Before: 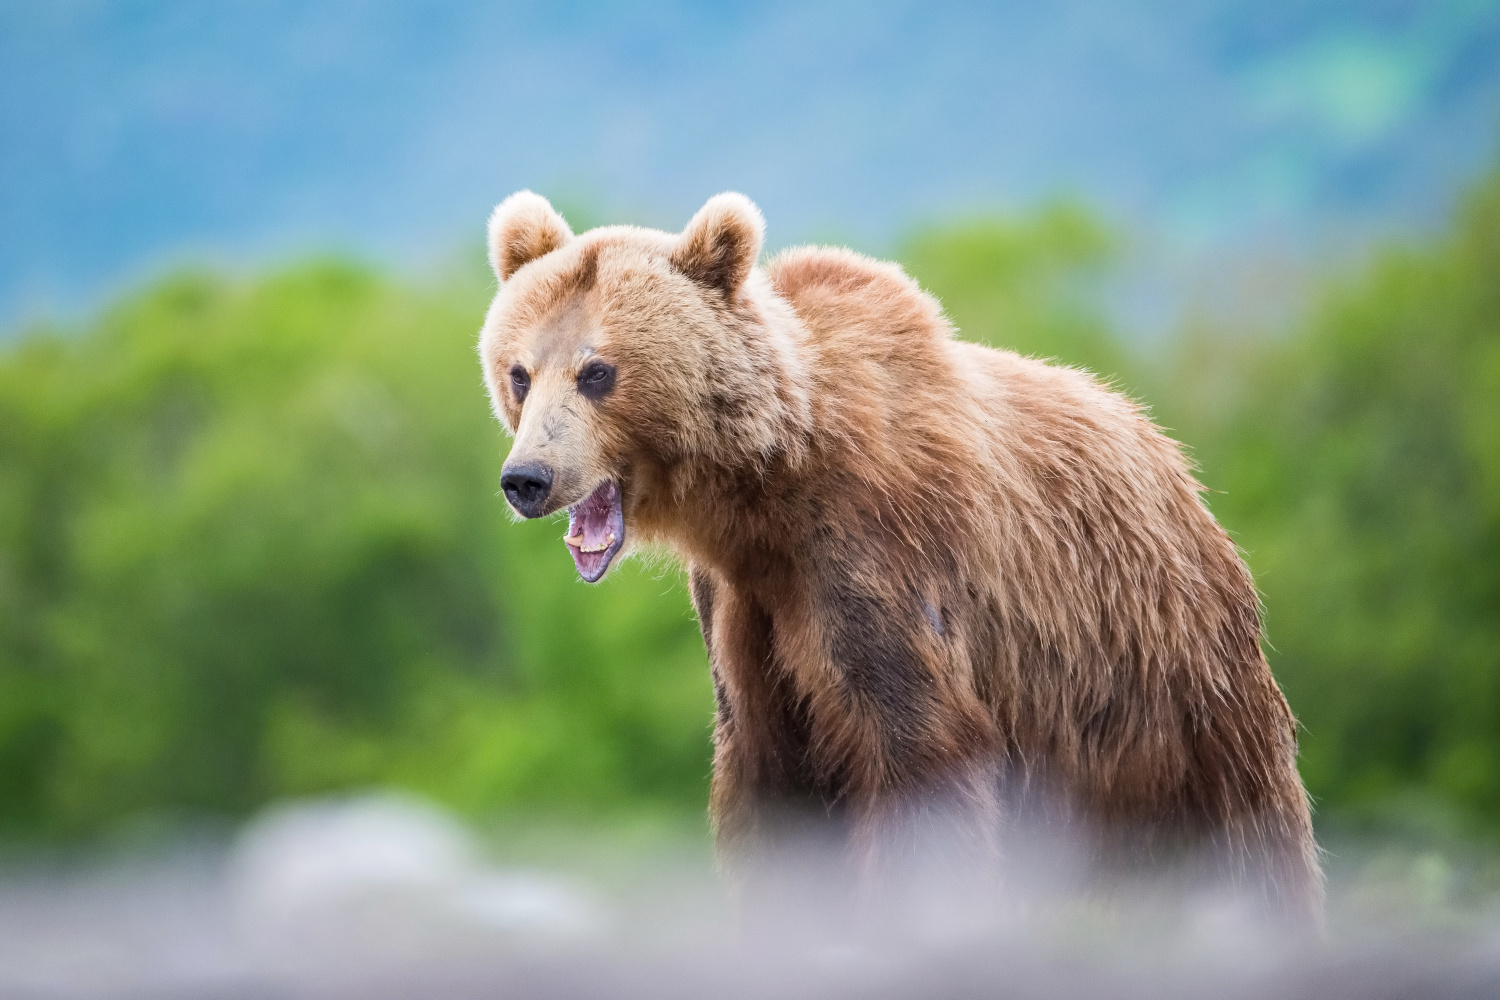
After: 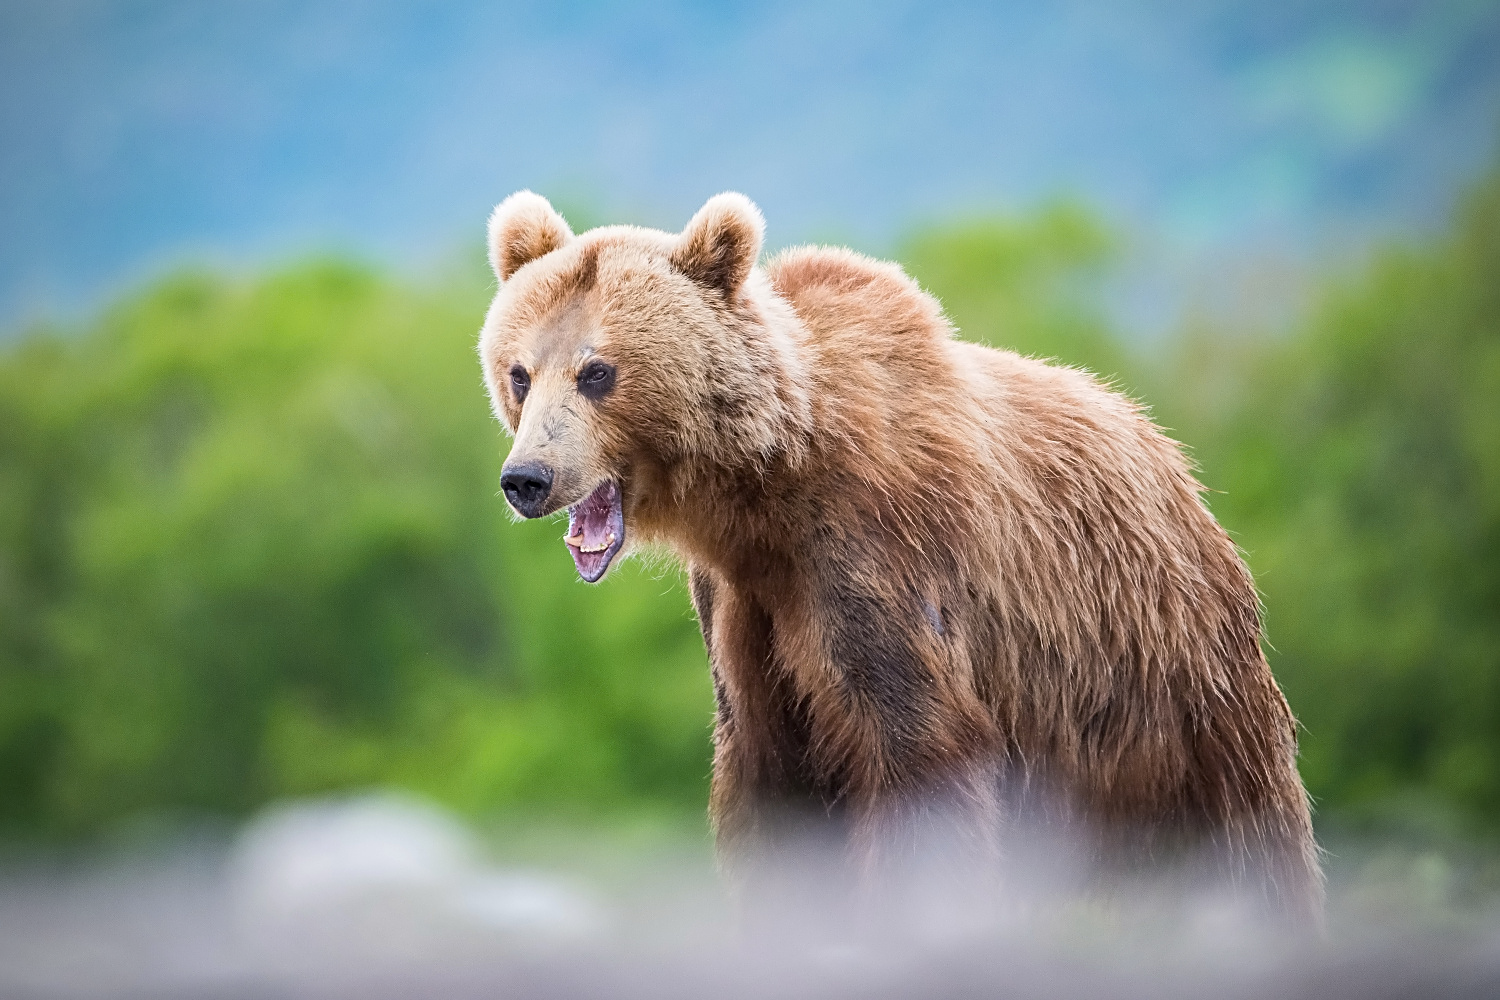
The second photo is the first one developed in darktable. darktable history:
sharpen: on, module defaults
vignetting: brightness -0.398, saturation -0.292, width/height ratio 1.093
